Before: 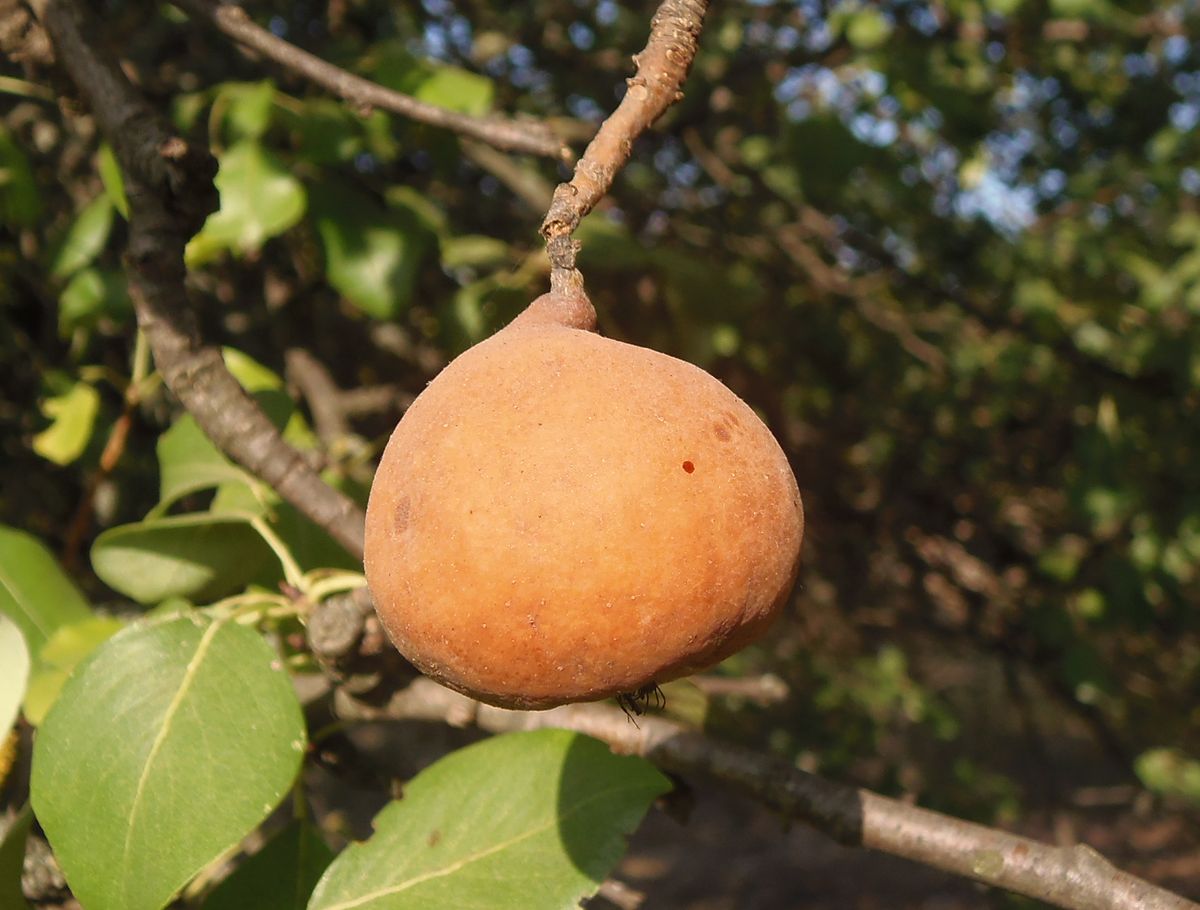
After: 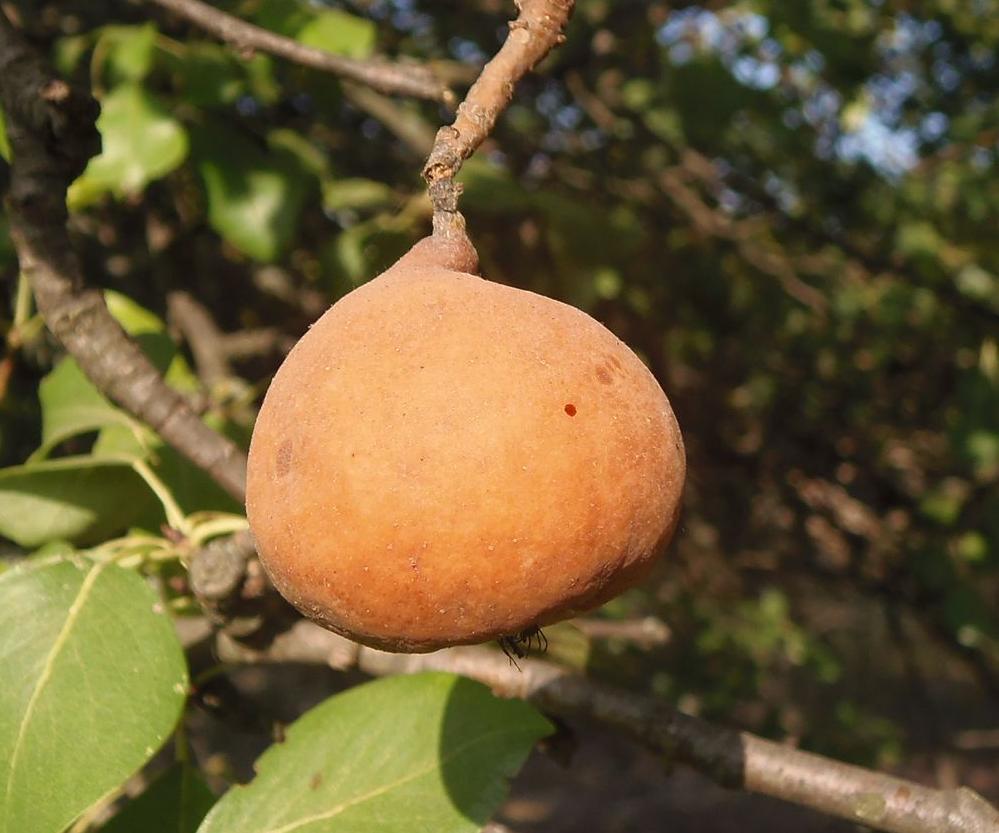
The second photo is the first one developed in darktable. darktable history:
crop: left 9.834%, top 6.317%, right 6.901%, bottom 2.104%
